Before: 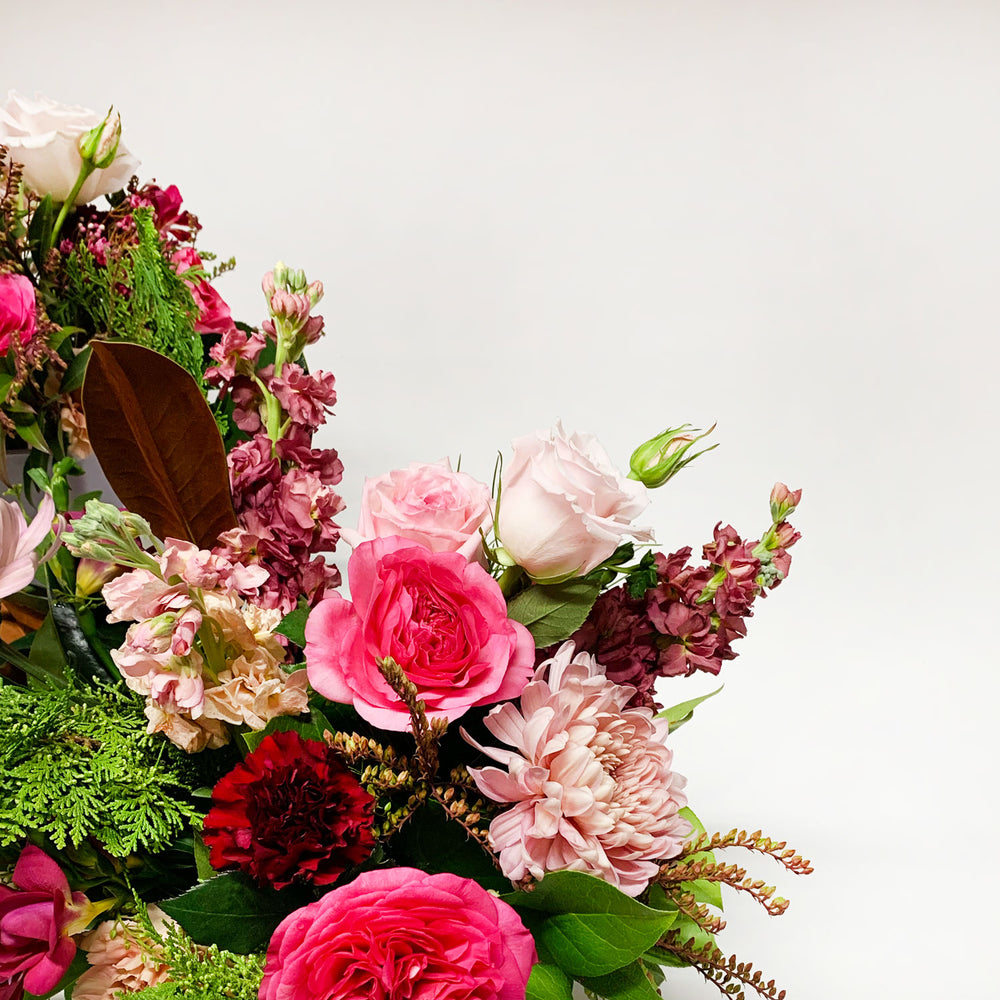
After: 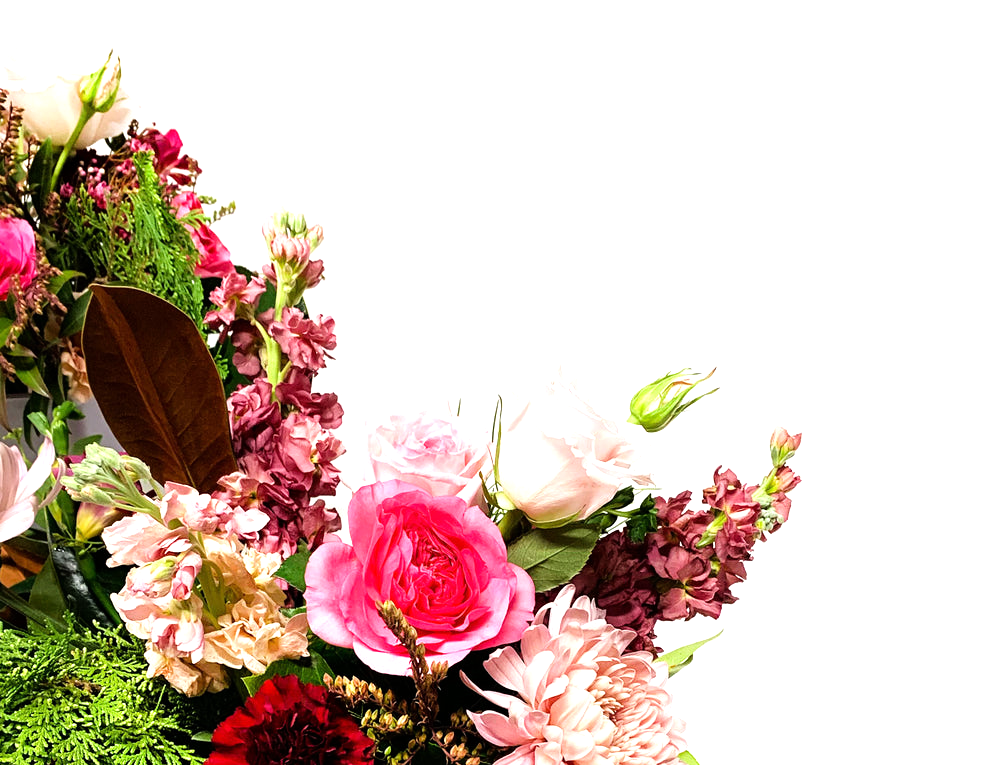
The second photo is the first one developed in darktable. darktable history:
crop: top 5.646%, bottom 17.786%
tone equalizer: -8 EV -0.753 EV, -7 EV -0.681 EV, -6 EV -0.628 EV, -5 EV -0.401 EV, -3 EV 0.381 EV, -2 EV 0.6 EV, -1 EV 0.685 EV, +0 EV 0.723 EV
